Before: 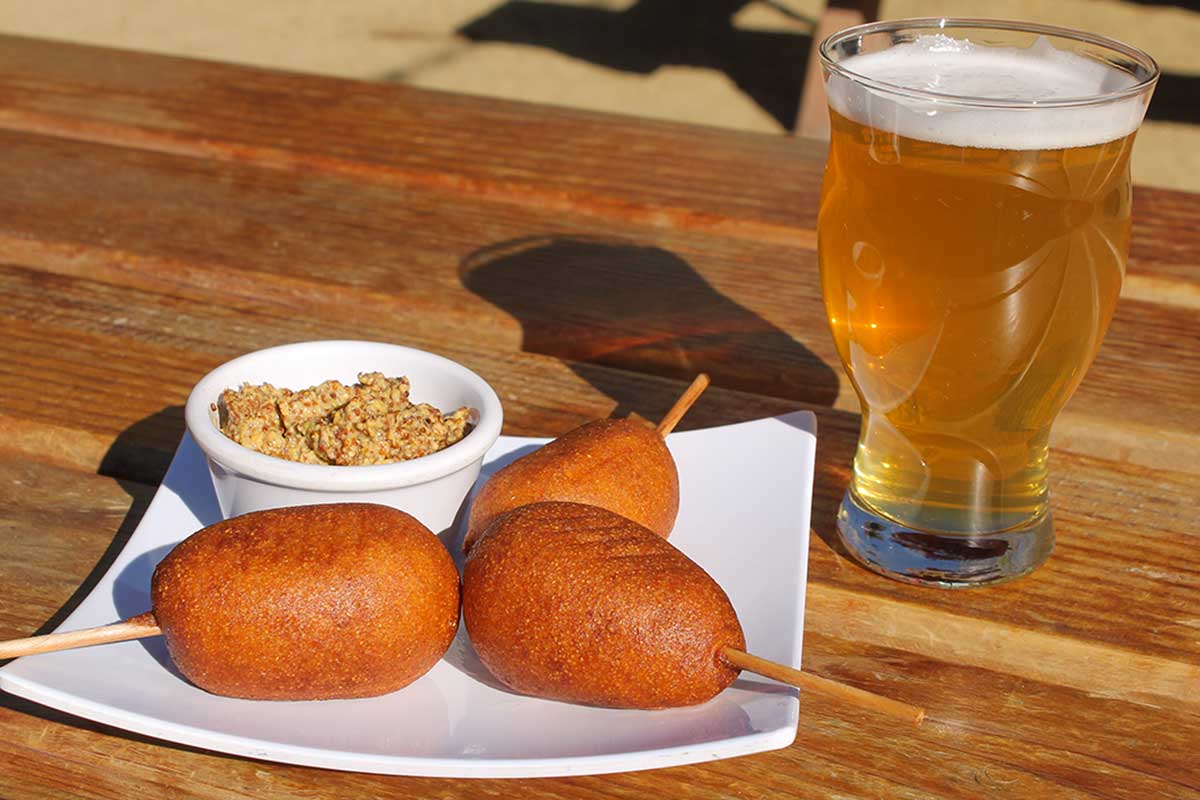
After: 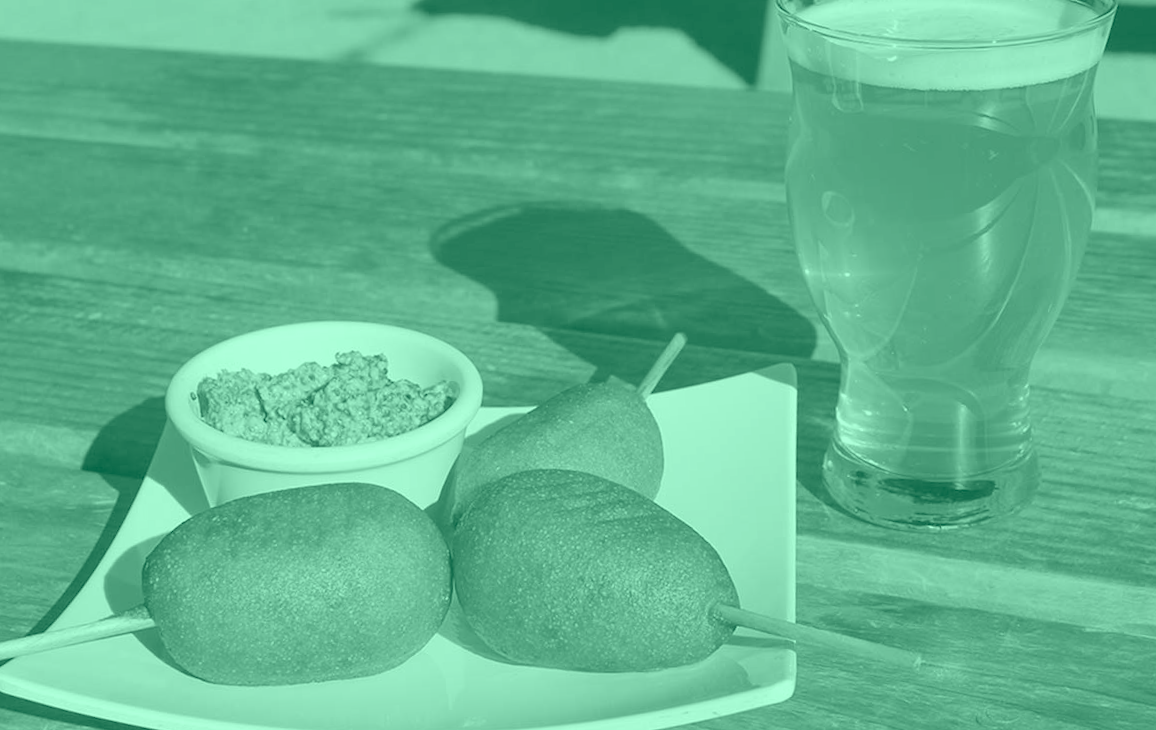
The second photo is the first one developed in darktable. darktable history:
colorize: hue 147.6°, saturation 65%, lightness 21.64%
exposure: black level correction 0, exposure 0.7 EV, compensate exposure bias true, compensate highlight preservation false
rotate and perspective: rotation -3.52°, crop left 0.036, crop right 0.964, crop top 0.081, crop bottom 0.919
